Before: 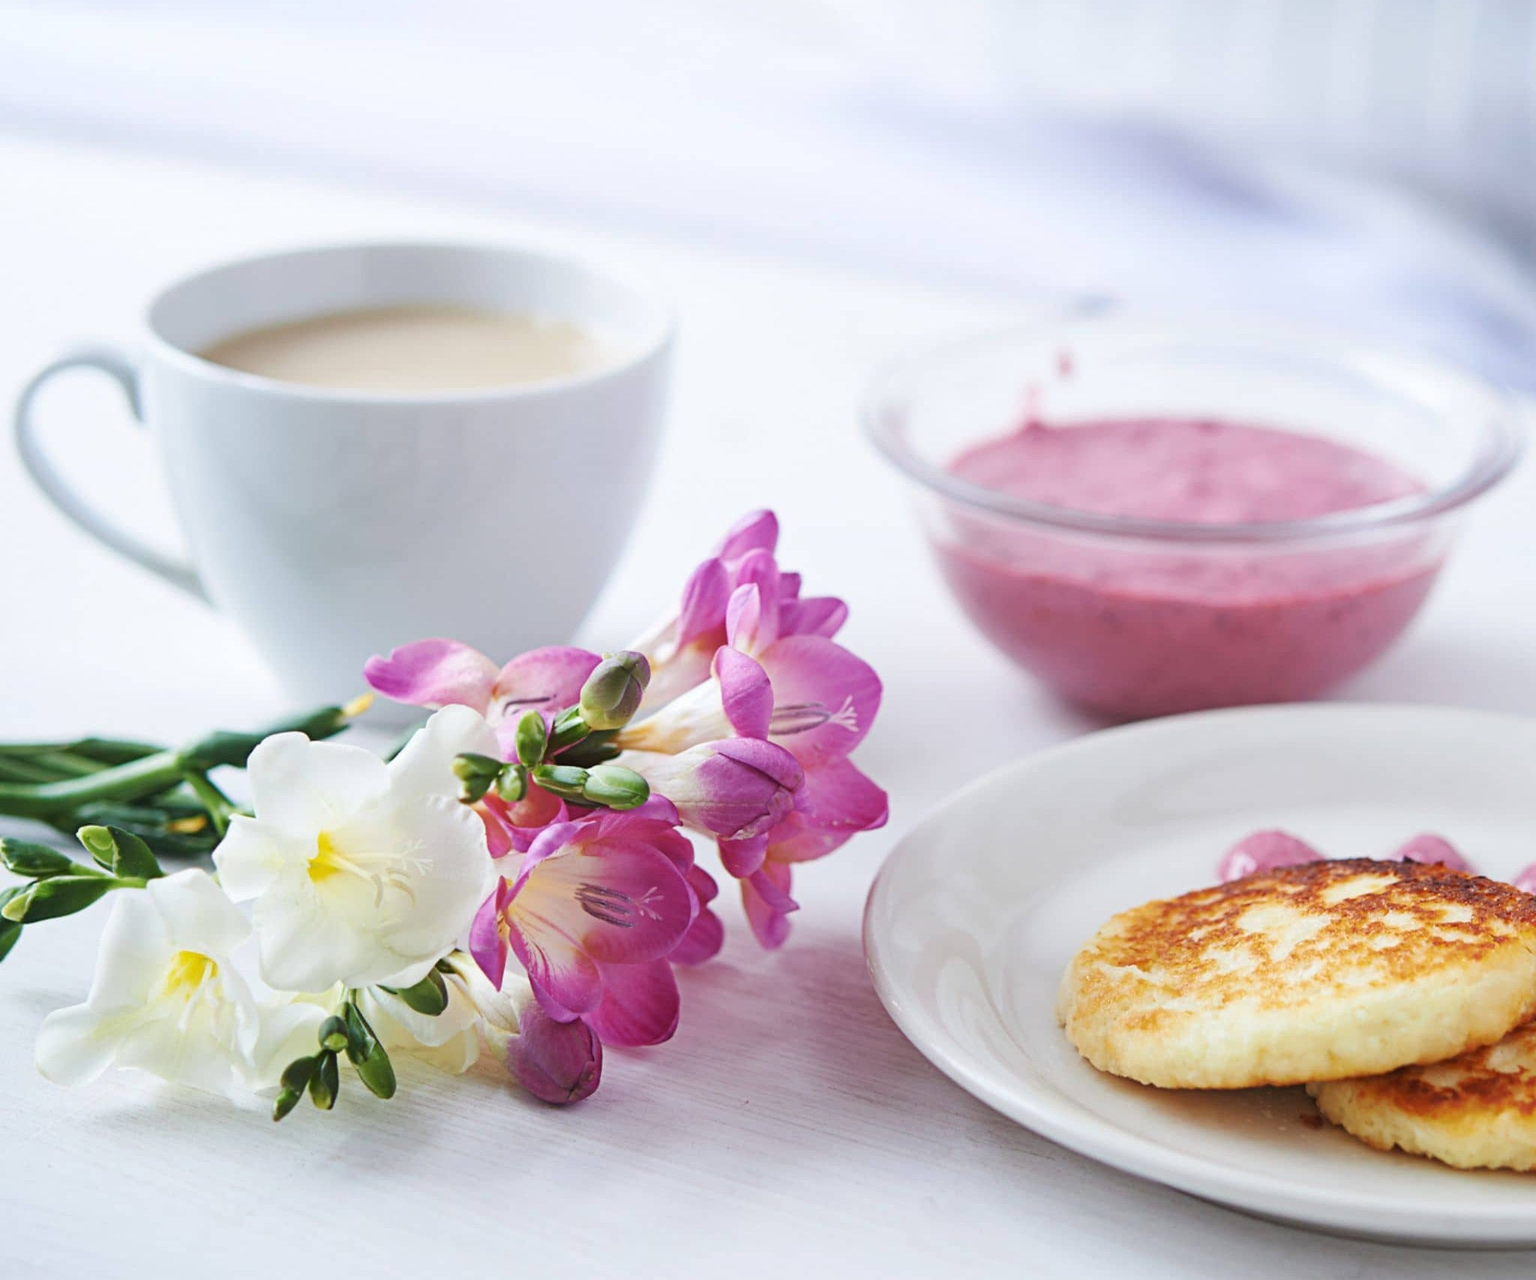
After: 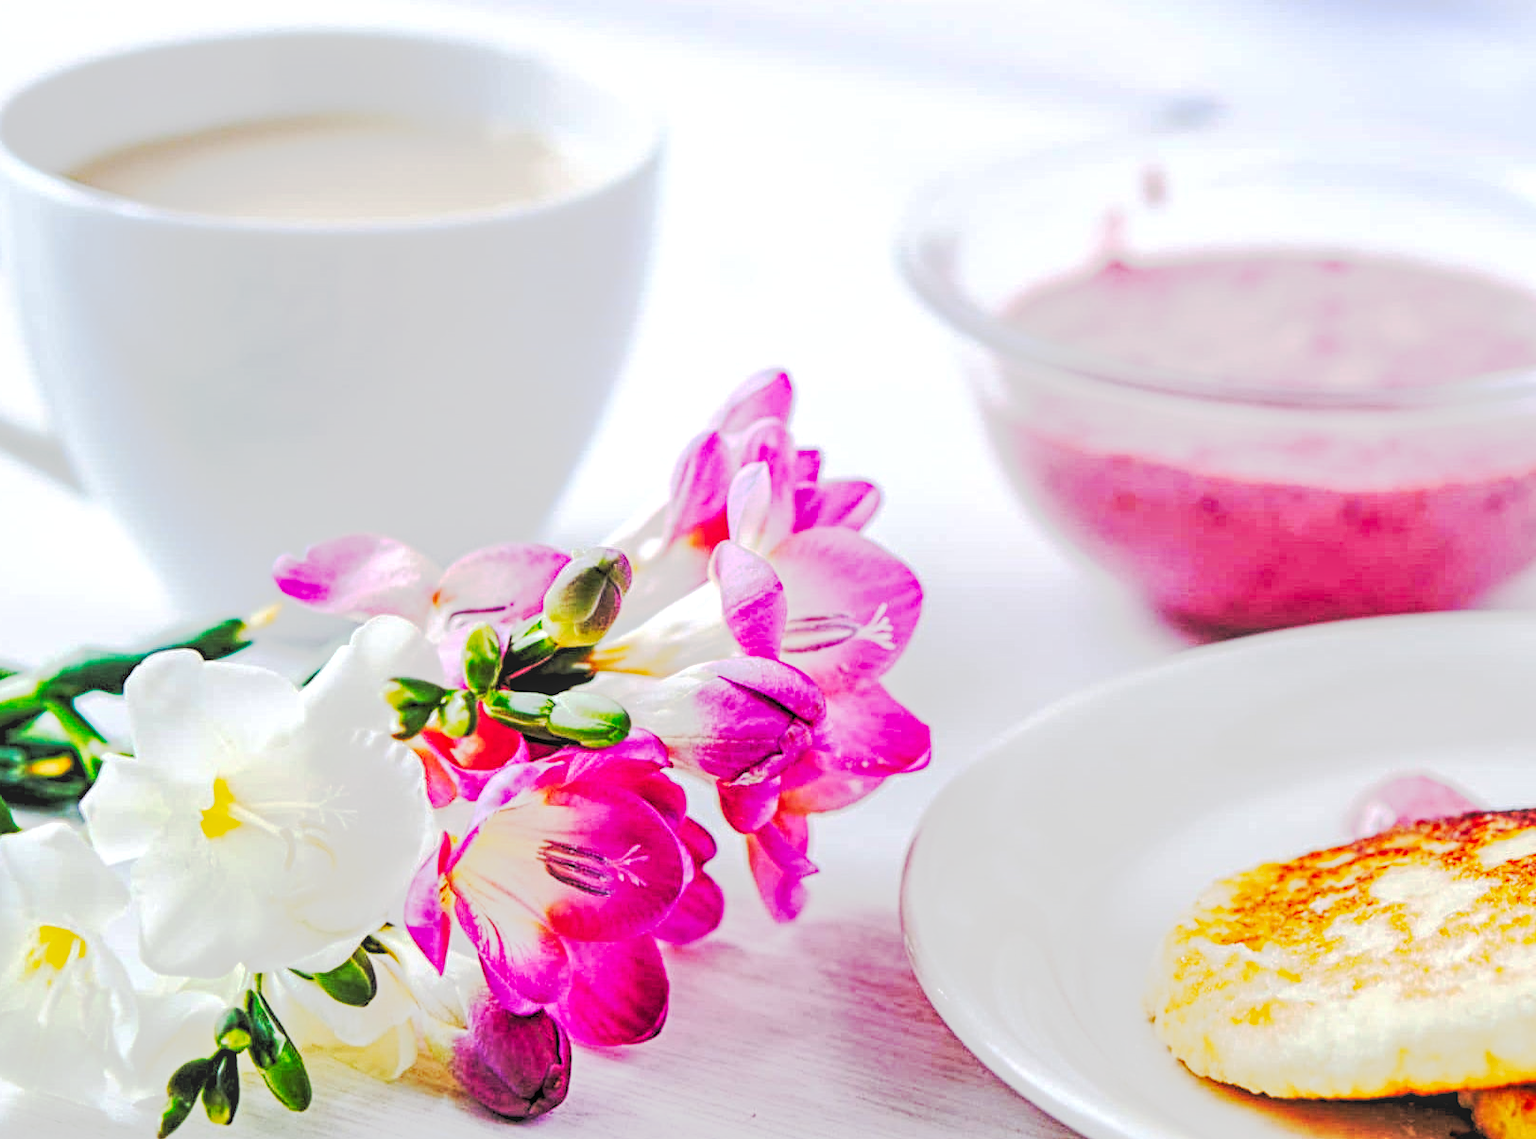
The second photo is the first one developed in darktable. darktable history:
contrast brightness saturation: saturation -0.04
rgb levels: levels [[0.027, 0.429, 0.996], [0, 0.5, 1], [0, 0.5, 1]]
local contrast: highlights 74%, shadows 55%, detail 176%, midtone range 0.207
crop: left 9.712%, top 16.928%, right 10.845%, bottom 12.332%
tone curve: curves: ch0 [(0, 0) (0.003, 0.005) (0.011, 0.007) (0.025, 0.009) (0.044, 0.013) (0.069, 0.017) (0.1, 0.02) (0.136, 0.029) (0.177, 0.052) (0.224, 0.086) (0.277, 0.129) (0.335, 0.188) (0.399, 0.256) (0.468, 0.361) (0.543, 0.526) (0.623, 0.696) (0.709, 0.784) (0.801, 0.85) (0.898, 0.882) (1, 1)], preserve colors none
